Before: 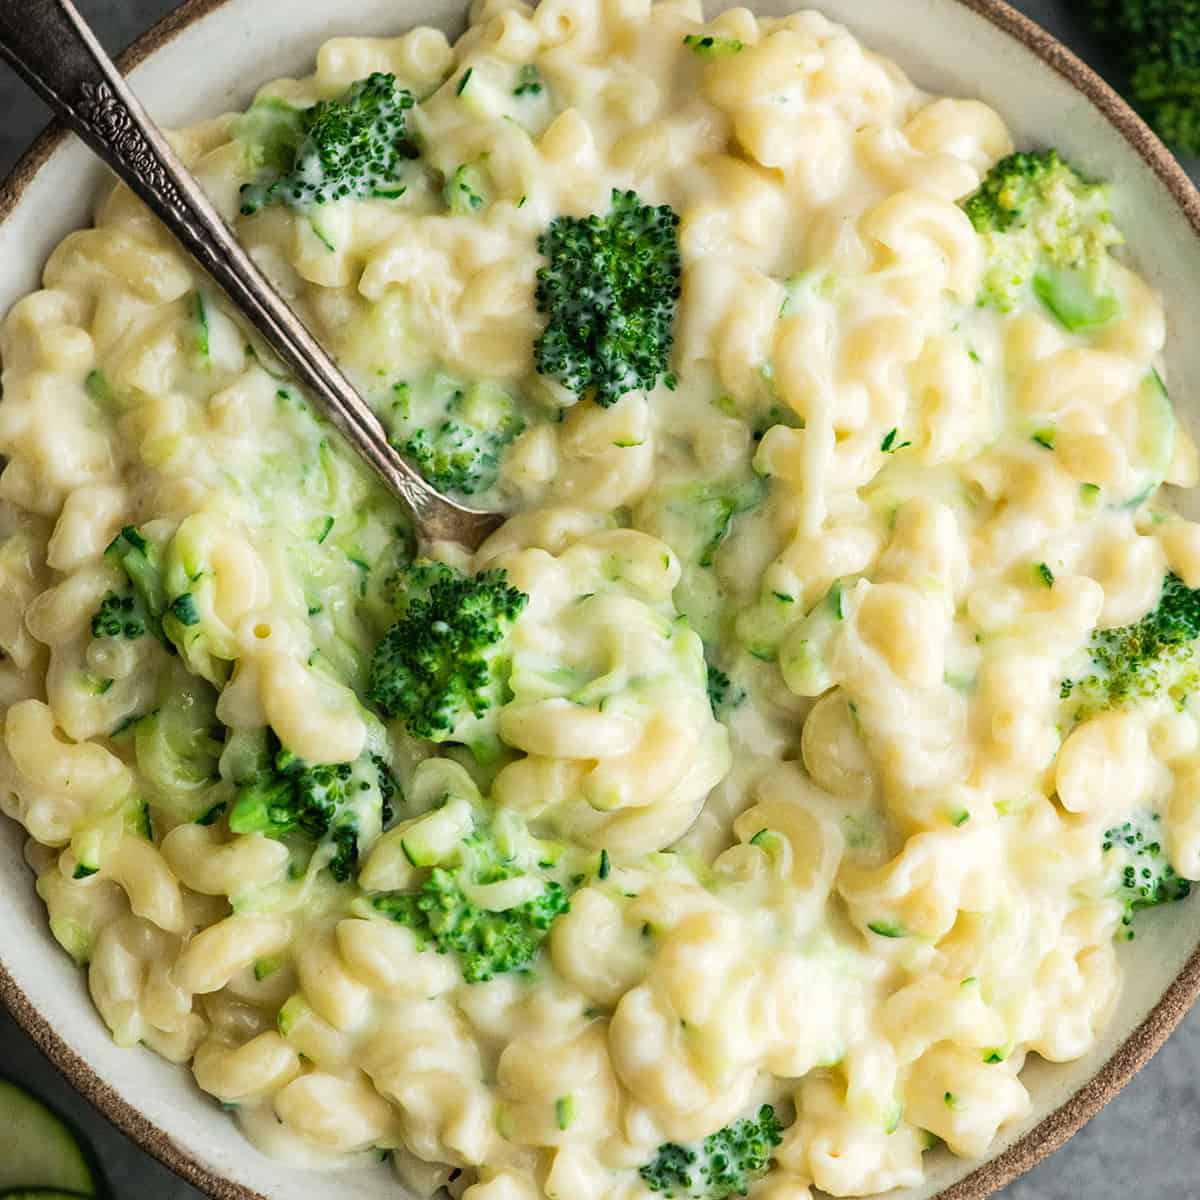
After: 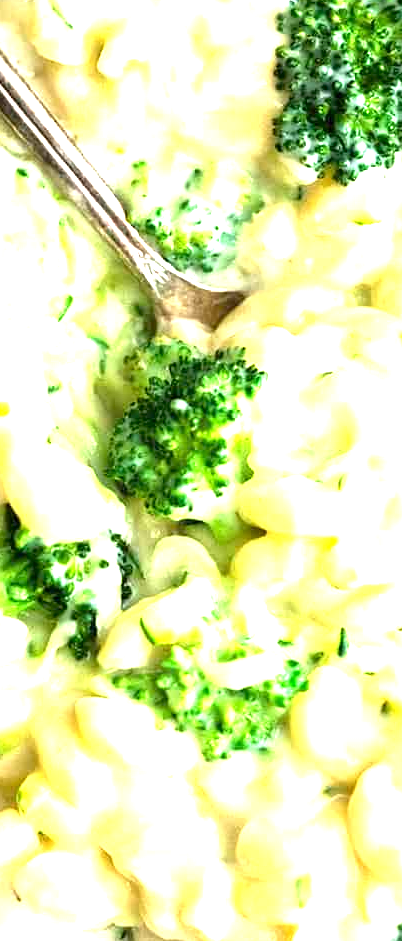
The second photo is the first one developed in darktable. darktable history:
crop and rotate: left 21.77%, top 18.528%, right 44.676%, bottom 2.997%
exposure: black level correction 0.001, exposure 1.822 EV, compensate exposure bias true, compensate highlight preservation false
